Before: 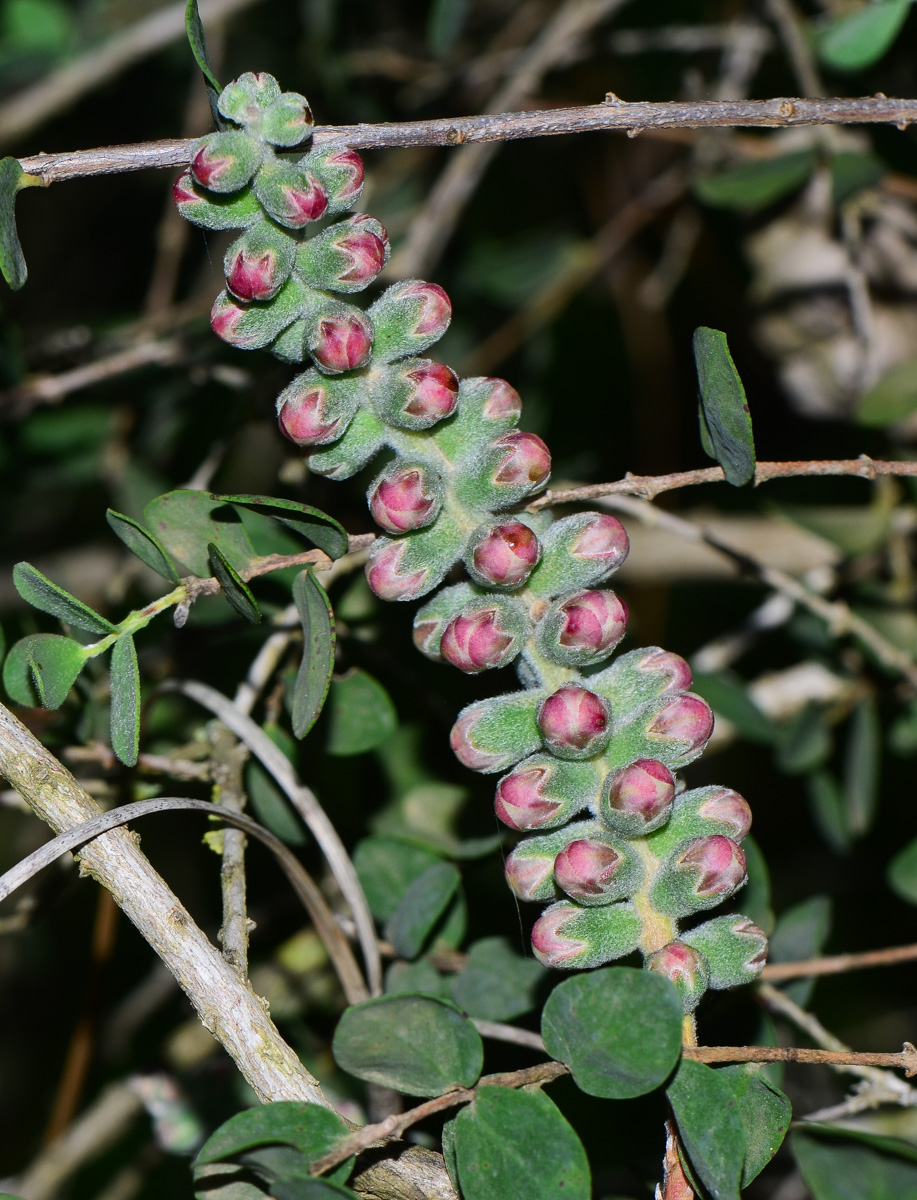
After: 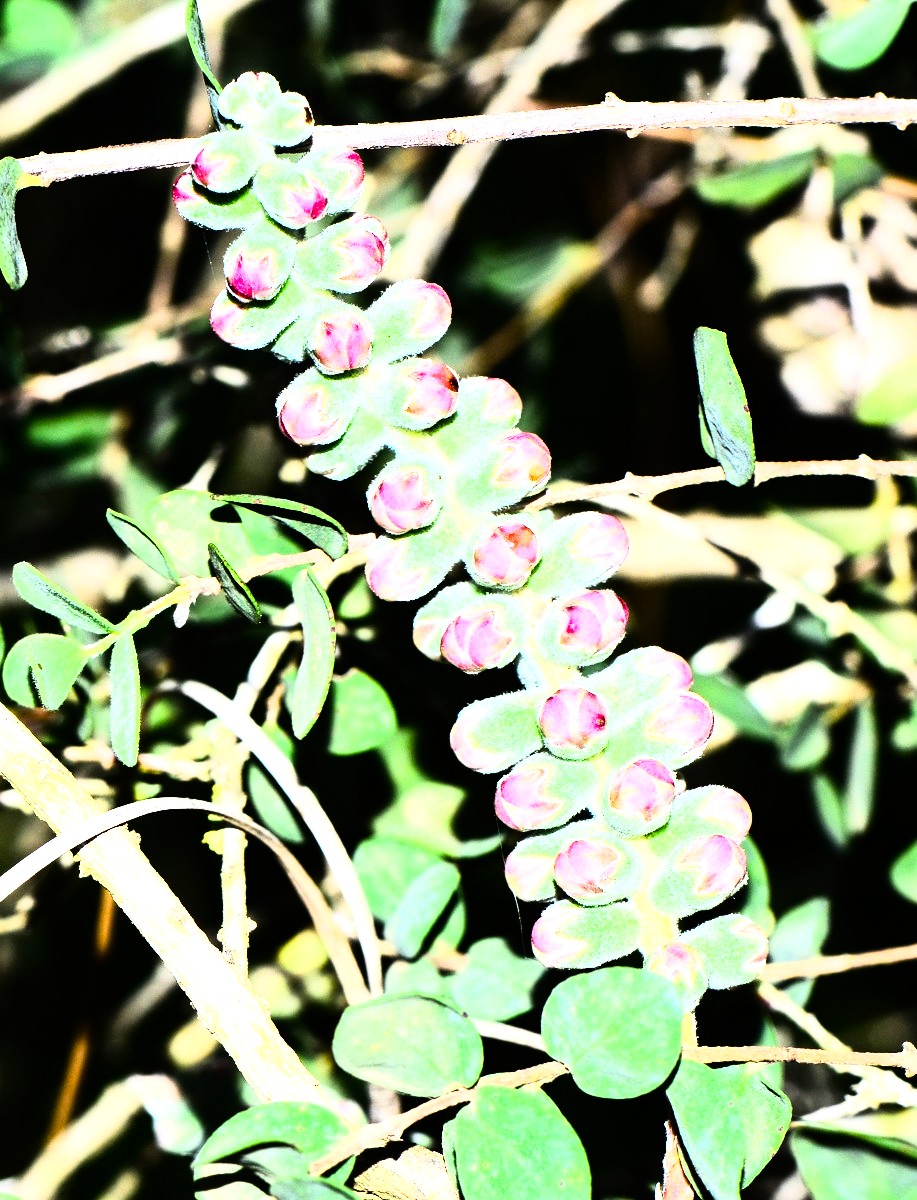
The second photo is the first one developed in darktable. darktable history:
exposure: exposure 1.5 EV, compensate highlight preservation false
color balance rgb: perceptual saturation grading › global saturation 20%, perceptual saturation grading › highlights -25%, perceptual saturation grading › shadows 25%
tone equalizer: -8 EV -0.75 EV, -7 EV -0.7 EV, -6 EV -0.6 EV, -5 EV -0.4 EV, -3 EV 0.4 EV, -2 EV 0.6 EV, -1 EV 0.7 EV, +0 EV 0.75 EV, edges refinement/feathering 500, mask exposure compensation -1.57 EV, preserve details no
rgb curve: curves: ch0 [(0, 0) (0.21, 0.15) (0.24, 0.21) (0.5, 0.75) (0.75, 0.96) (0.89, 0.99) (1, 1)]; ch1 [(0, 0.02) (0.21, 0.13) (0.25, 0.2) (0.5, 0.67) (0.75, 0.9) (0.89, 0.97) (1, 1)]; ch2 [(0, 0.02) (0.21, 0.13) (0.25, 0.2) (0.5, 0.67) (0.75, 0.9) (0.89, 0.97) (1, 1)], compensate middle gray true
